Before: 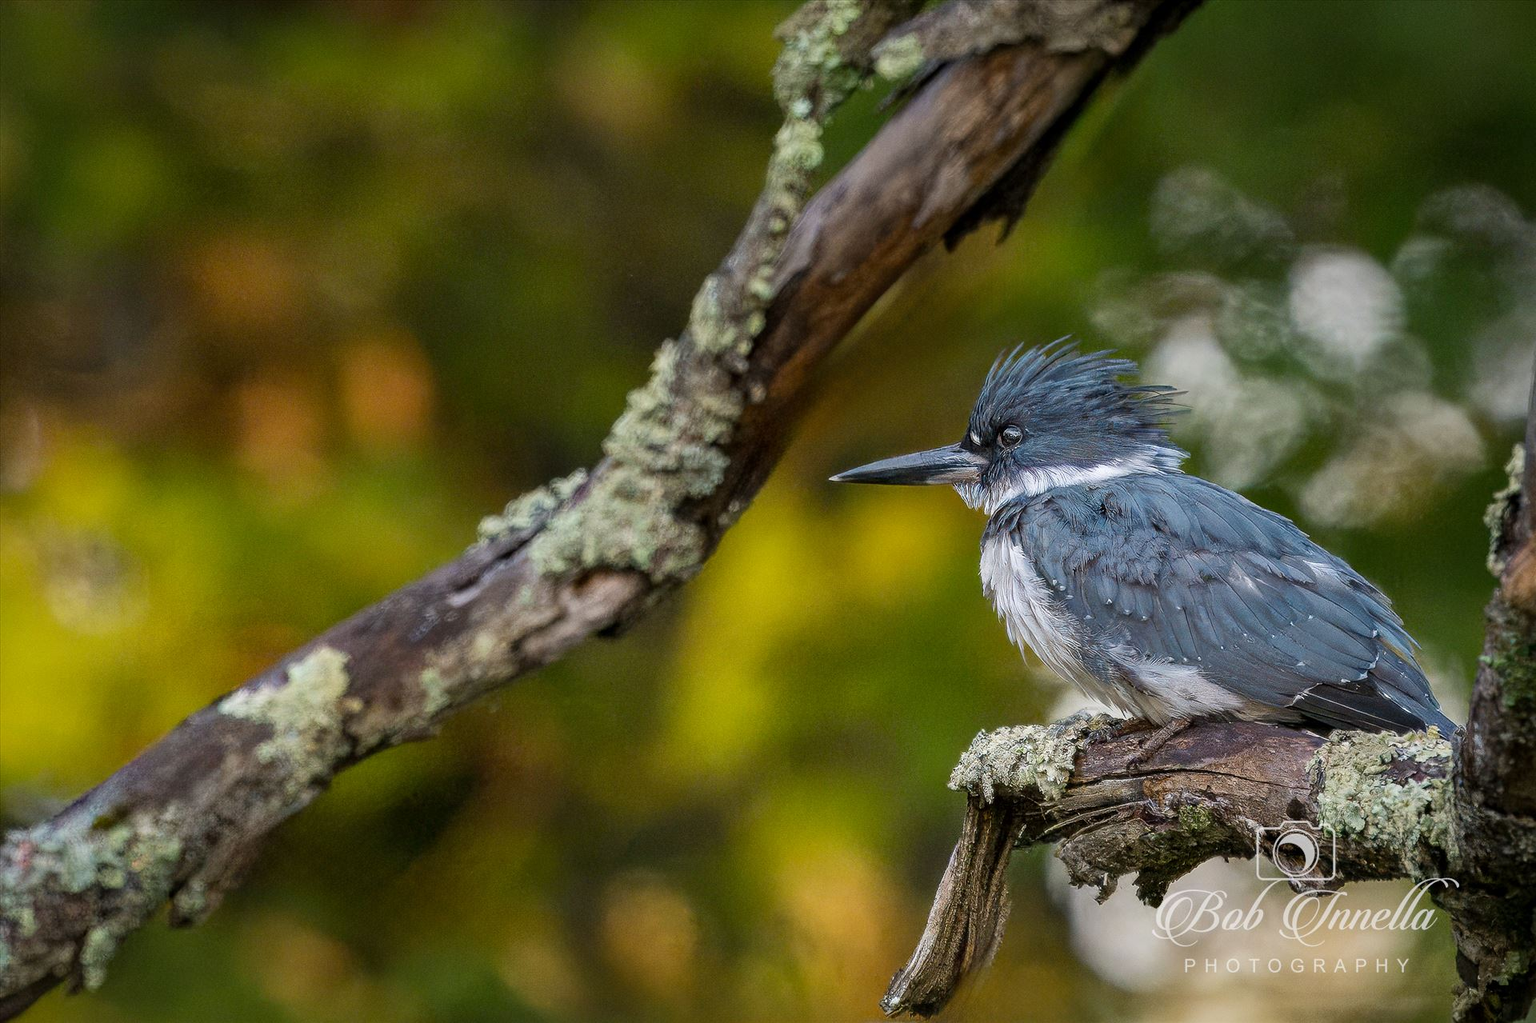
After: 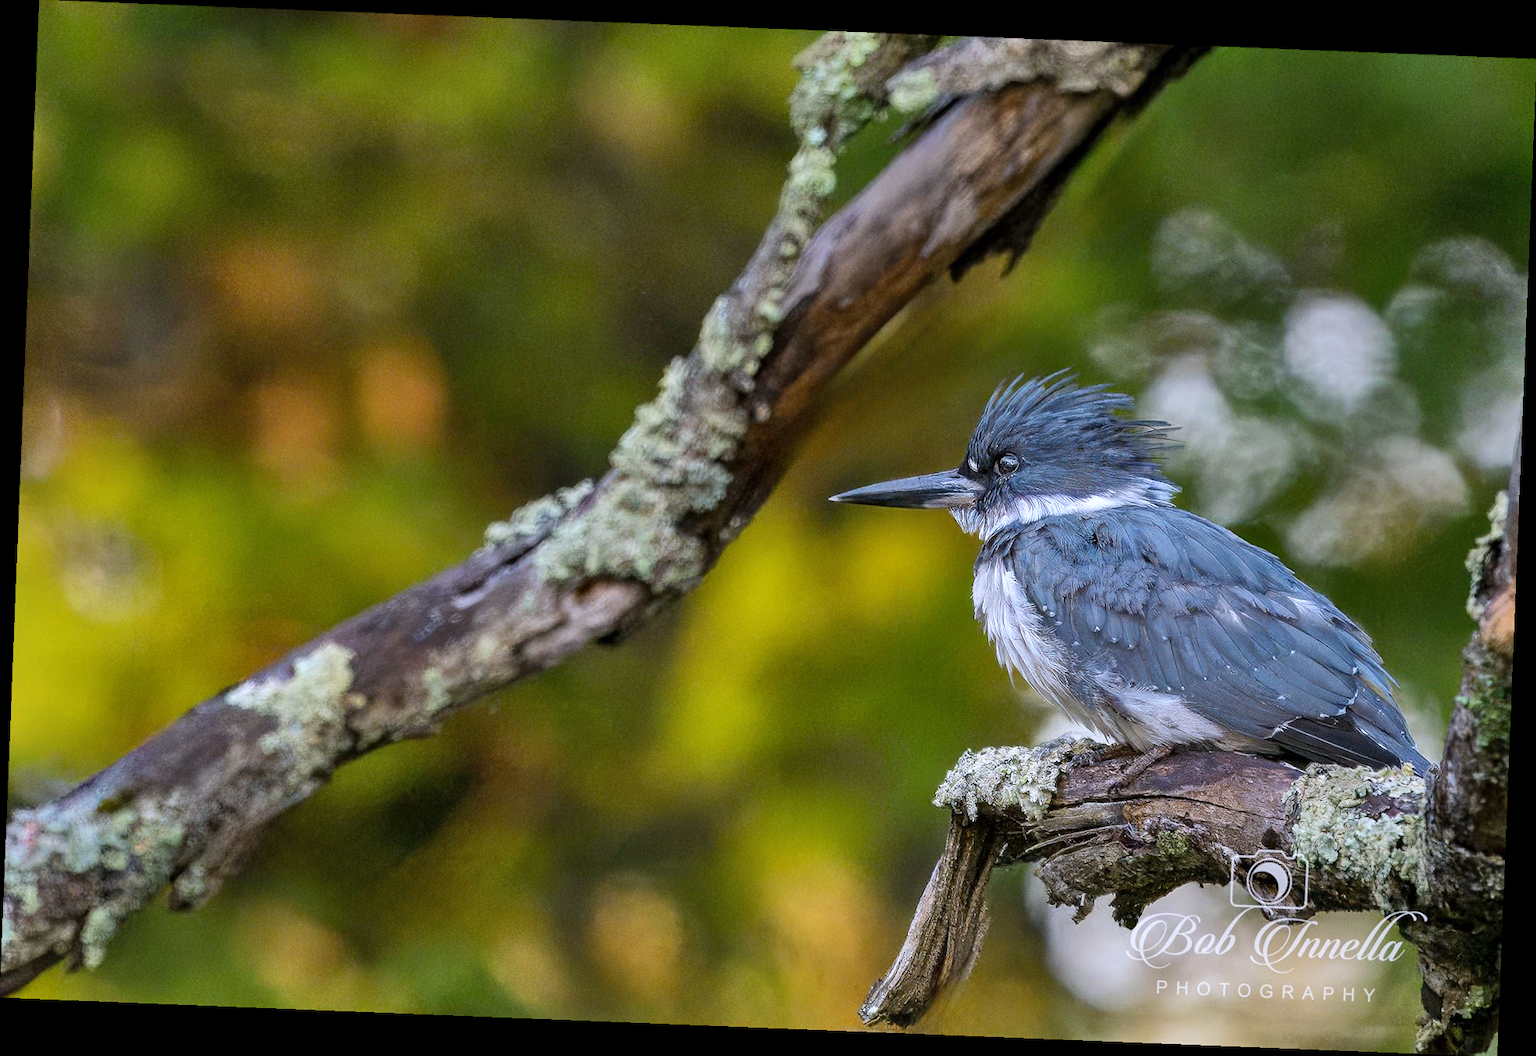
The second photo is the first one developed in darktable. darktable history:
exposure: exposure 0.191 EV, compensate highlight preservation false
shadows and highlights: soften with gaussian
rotate and perspective: rotation 2.27°, automatic cropping off
white balance: red 0.967, blue 1.119, emerald 0.756
